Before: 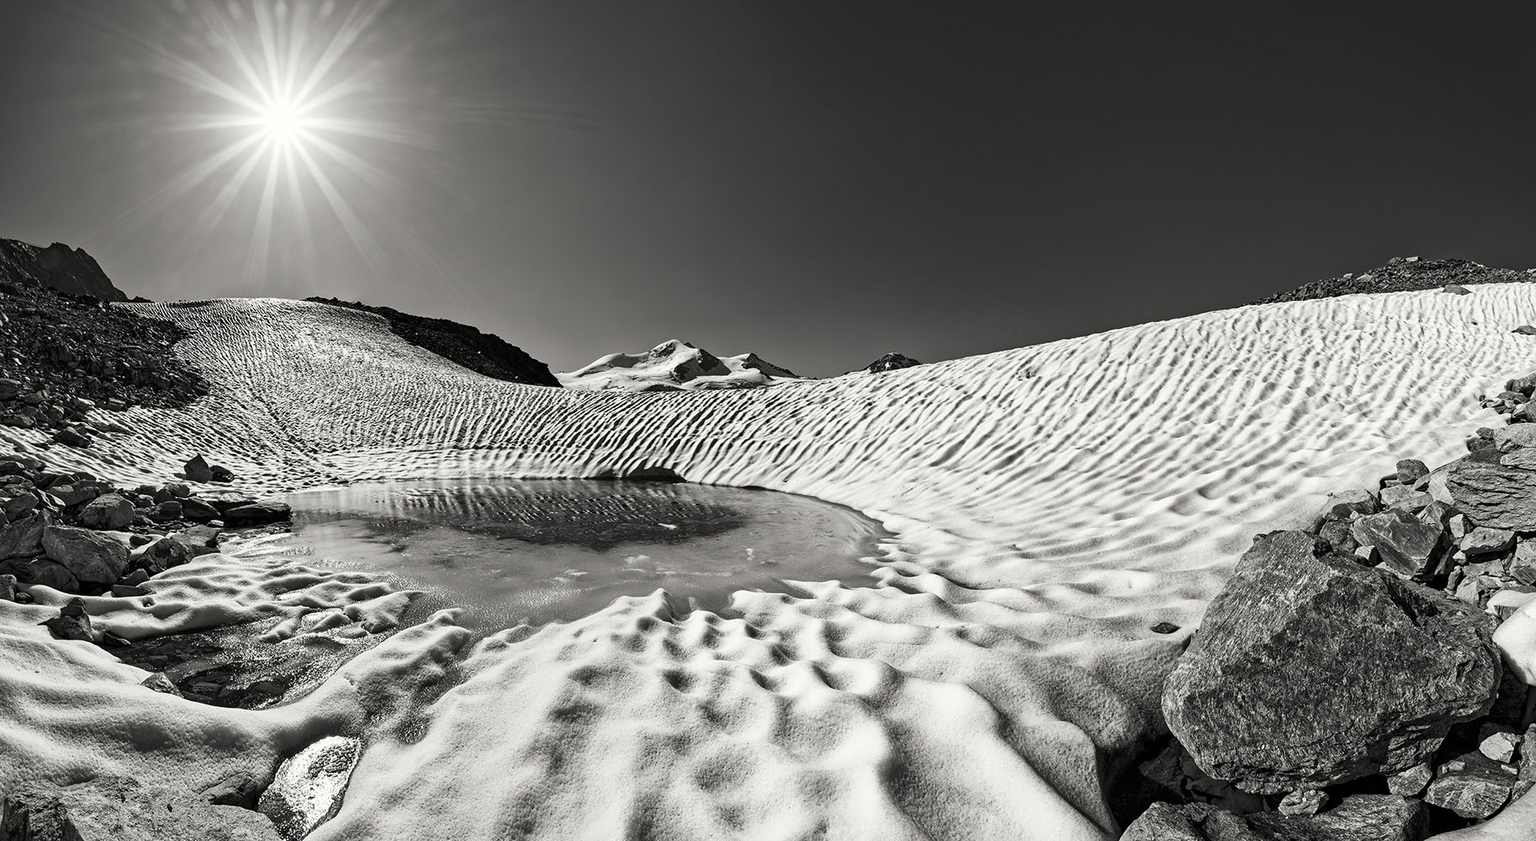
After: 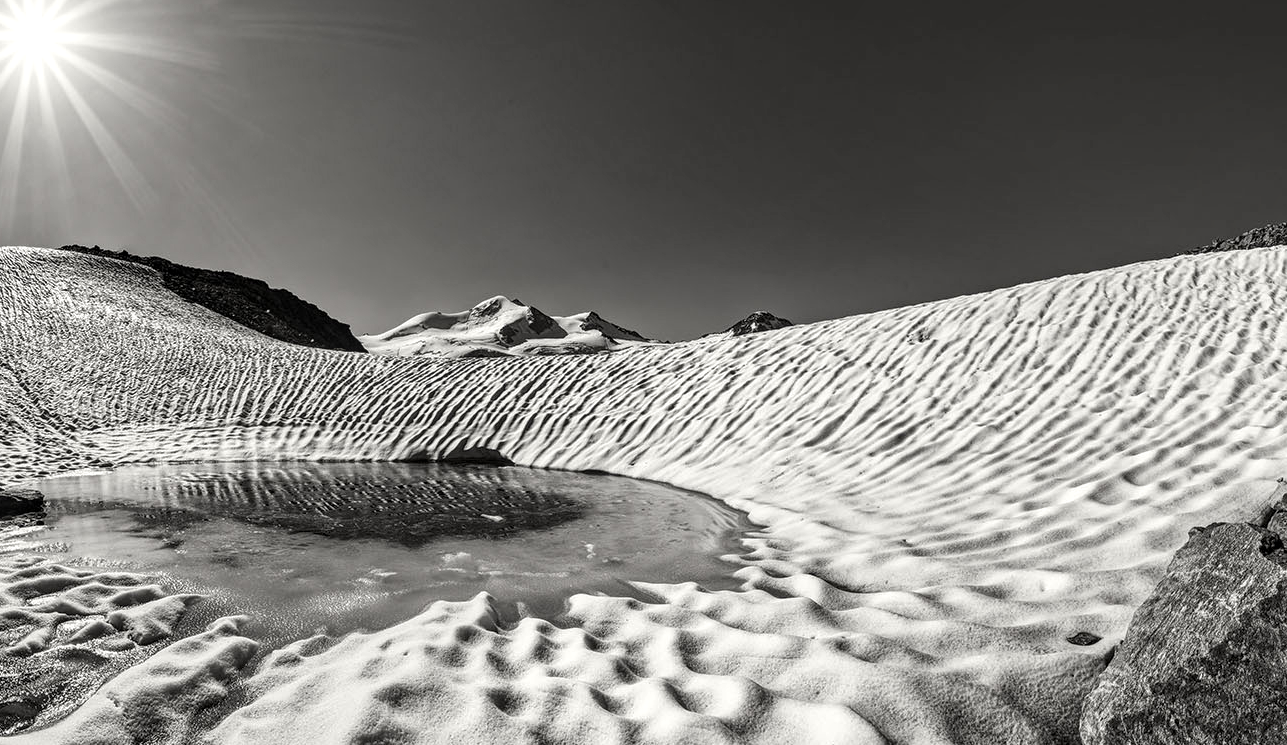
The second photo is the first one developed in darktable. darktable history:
crop and rotate: left 16.578%, top 10.81%, right 12.935%, bottom 14.602%
local contrast: detail 130%
